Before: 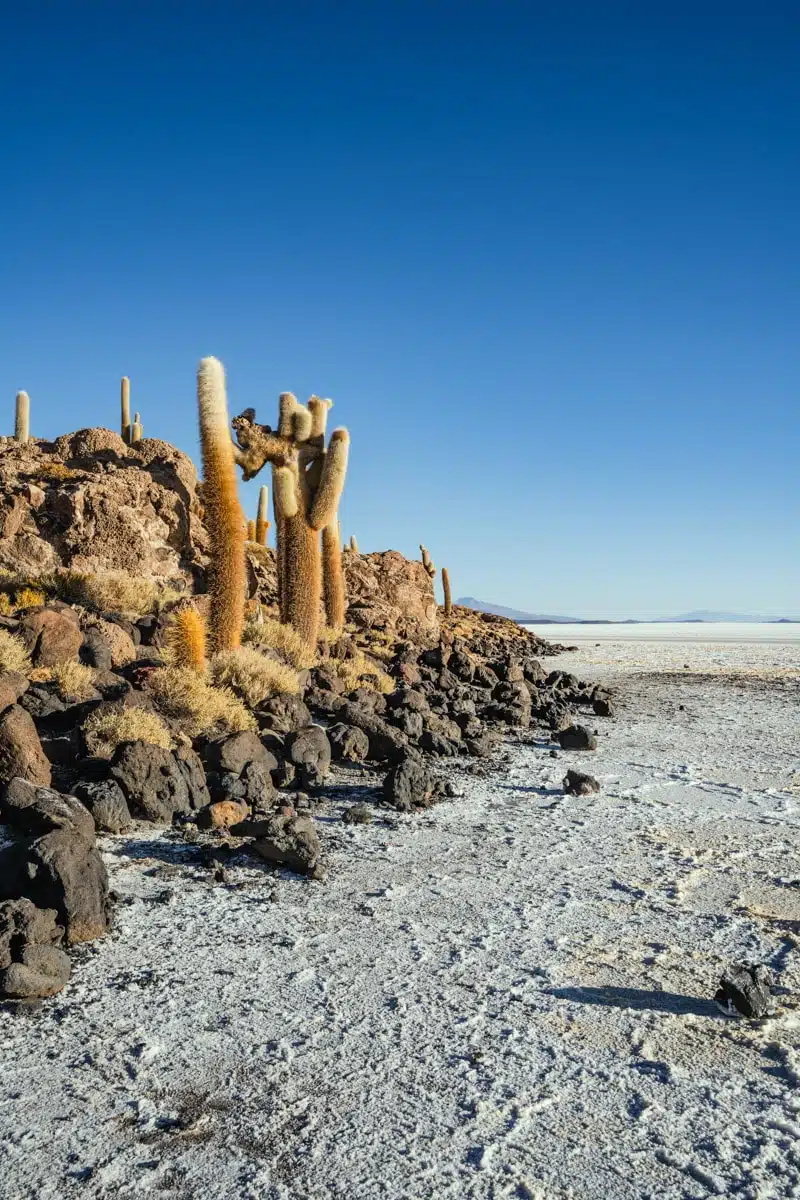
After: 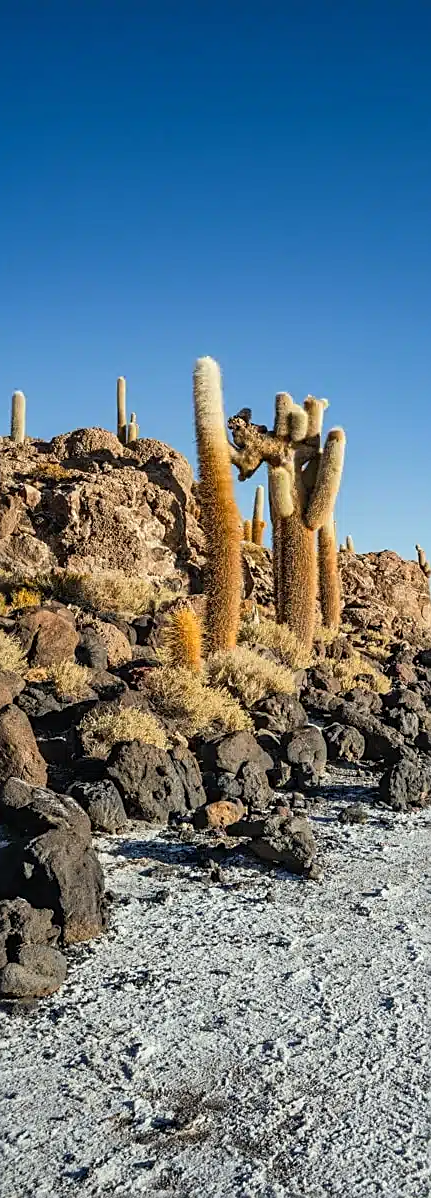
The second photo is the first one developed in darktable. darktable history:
tone equalizer: smoothing diameter 24.88%, edges refinement/feathering 11.53, preserve details guided filter
sharpen: on, module defaults
crop: left 0.59%, right 45.486%, bottom 0.091%
